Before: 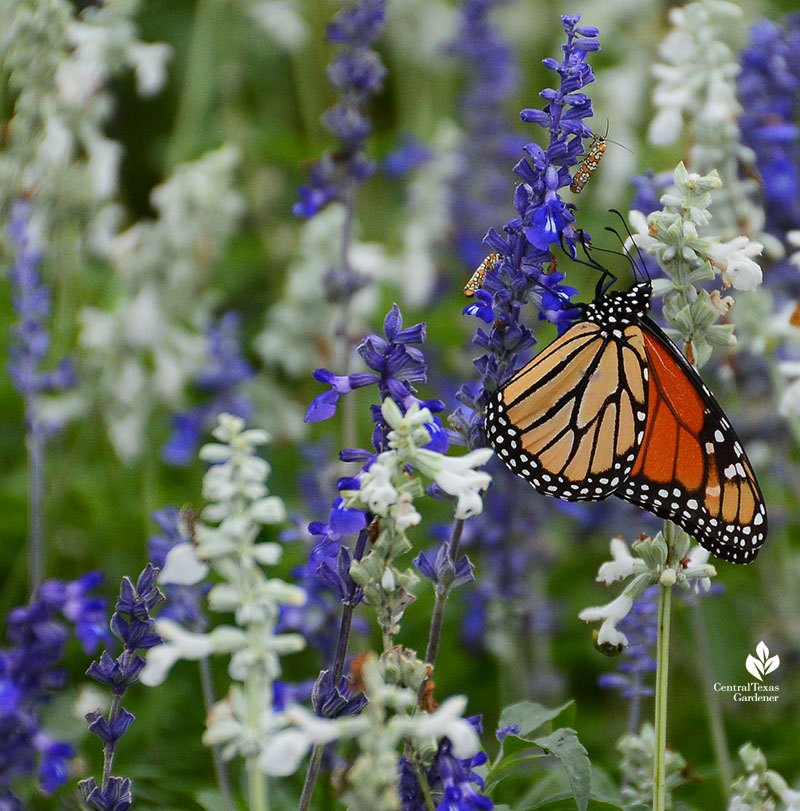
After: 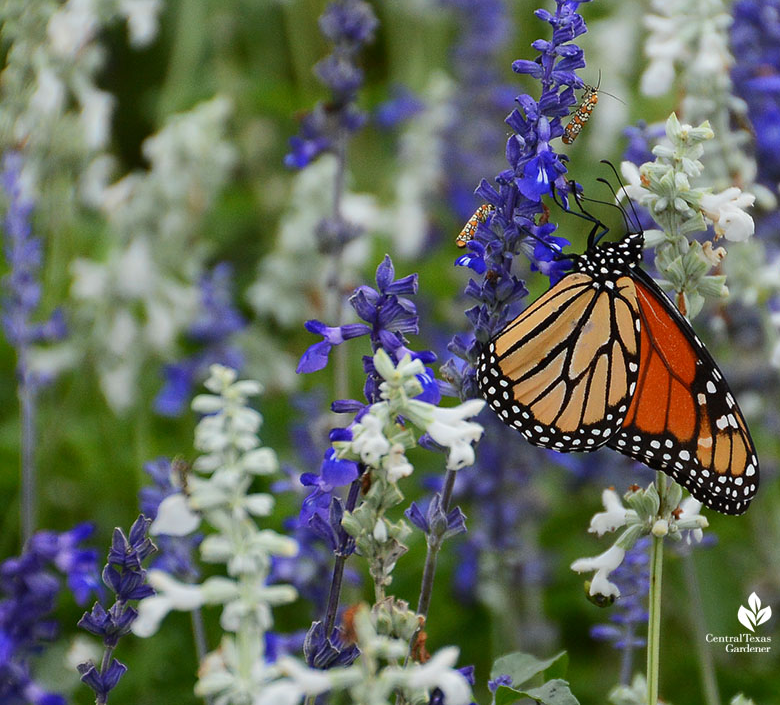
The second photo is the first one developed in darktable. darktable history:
crop: left 1.117%, top 6.146%, right 1.37%, bottom 6.861%
